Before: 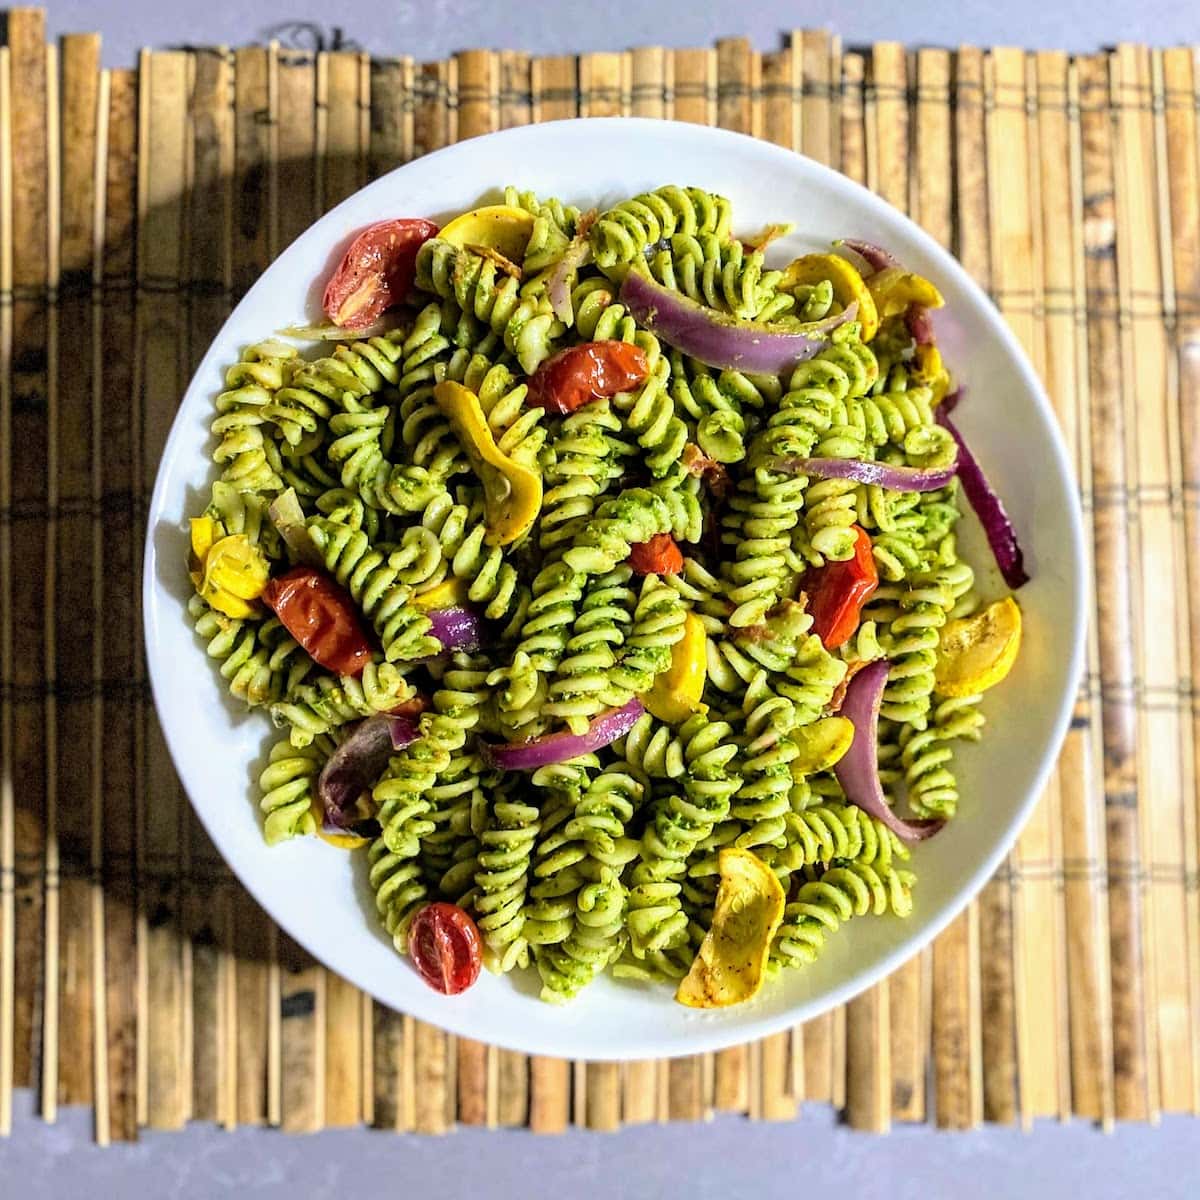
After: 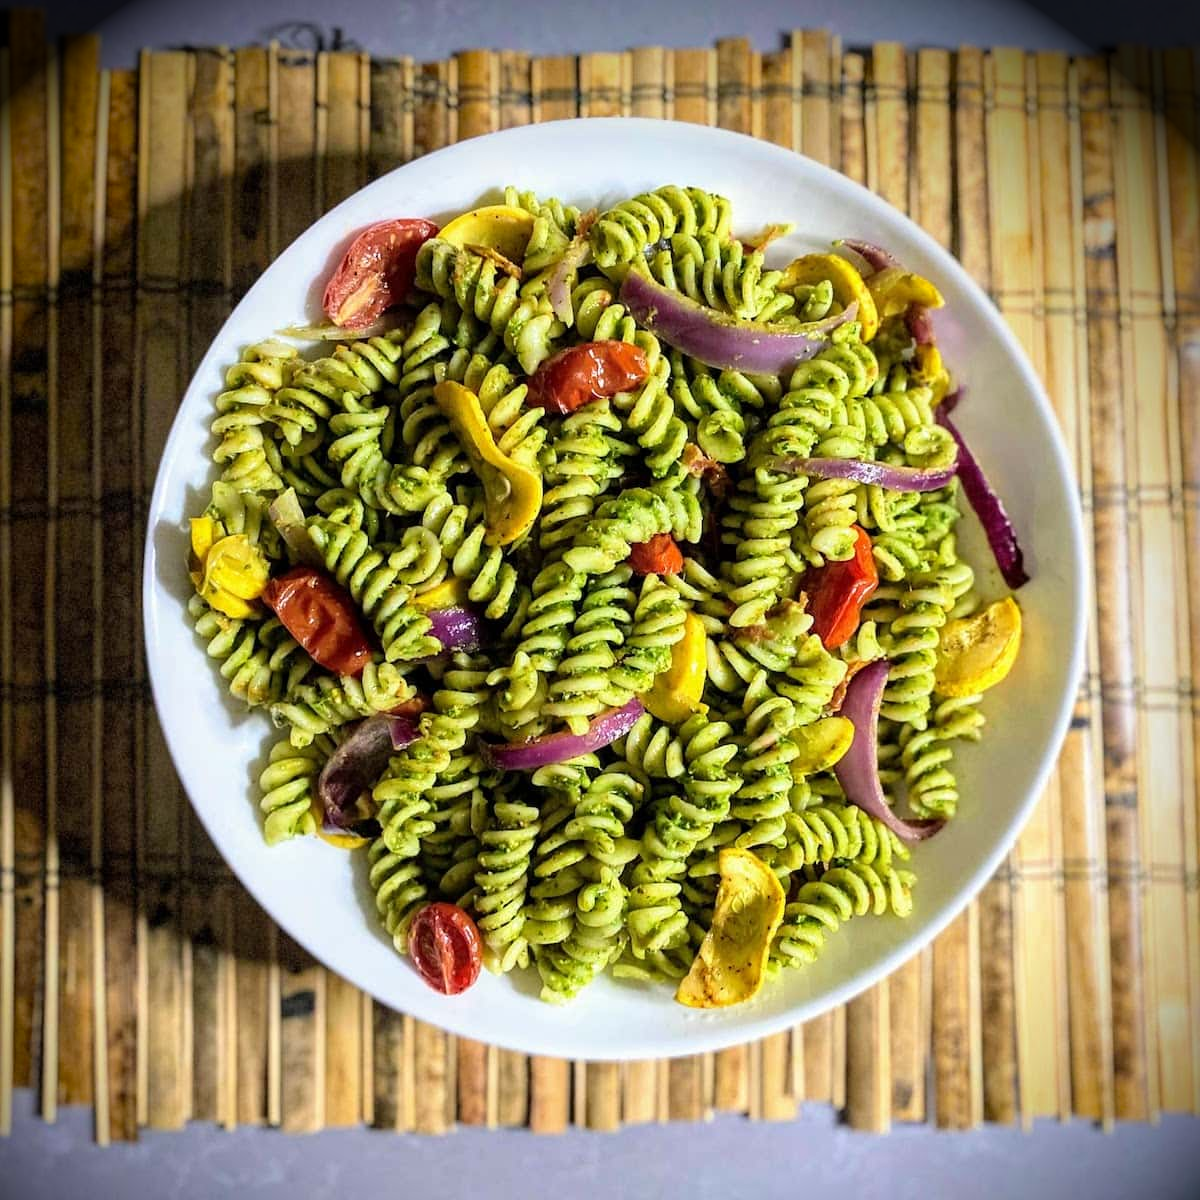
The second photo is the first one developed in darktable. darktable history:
vignetting: fall-off start 86.87%, brightness -0.988, saturation 0.497, center (-0.037, 0.147), automatic ratio true
